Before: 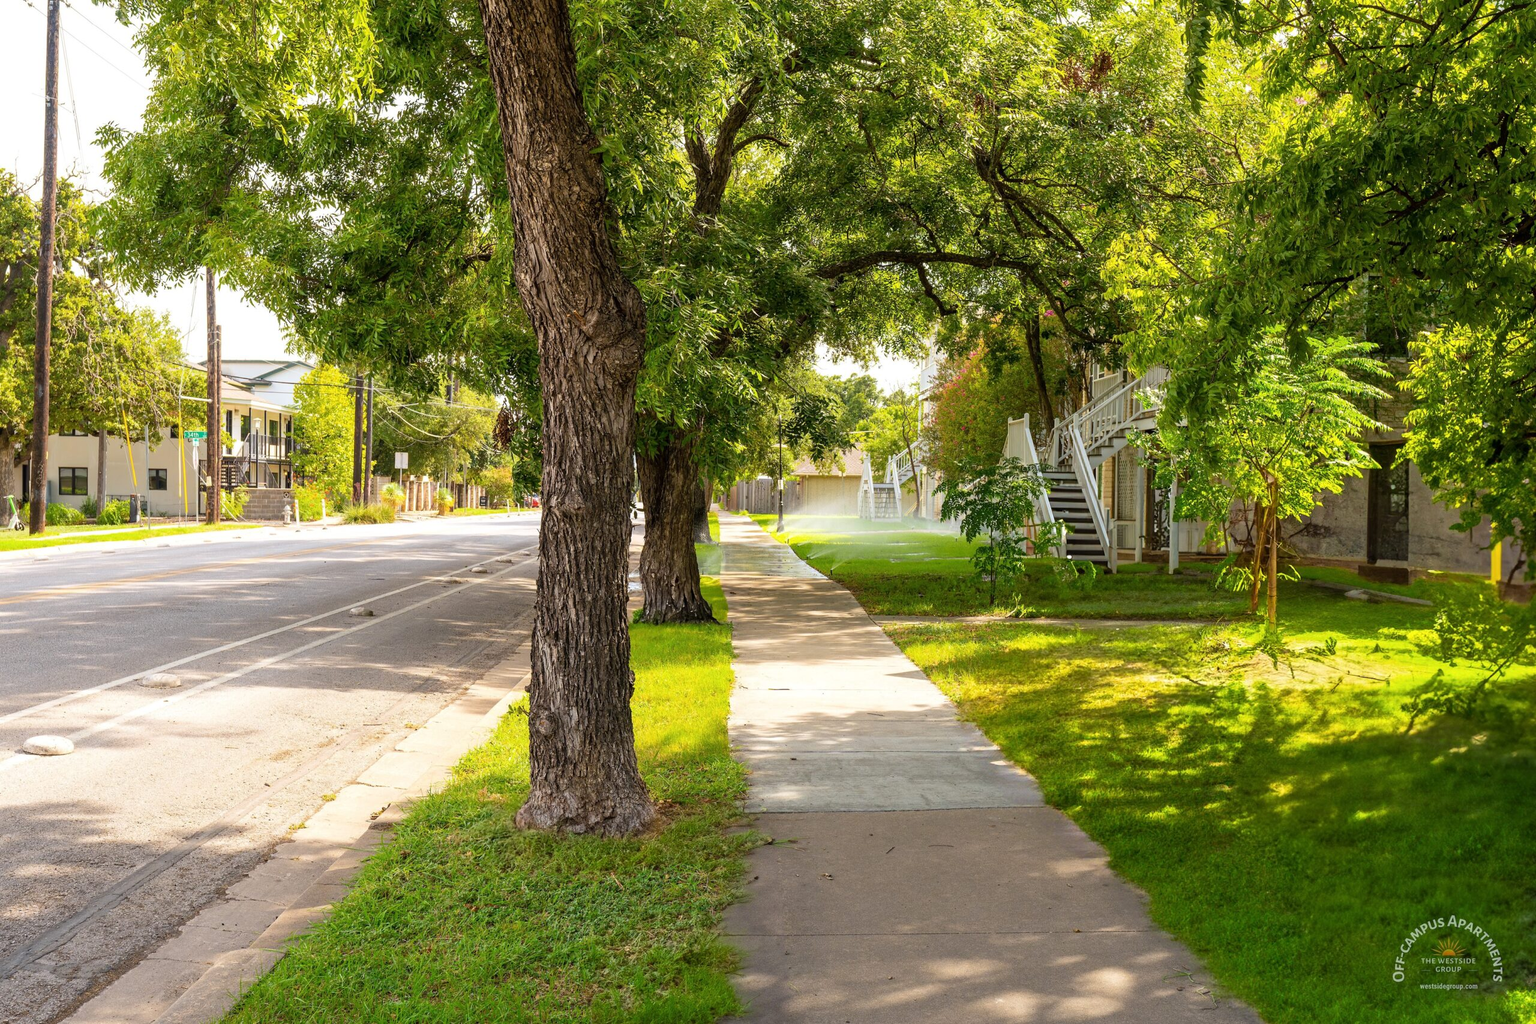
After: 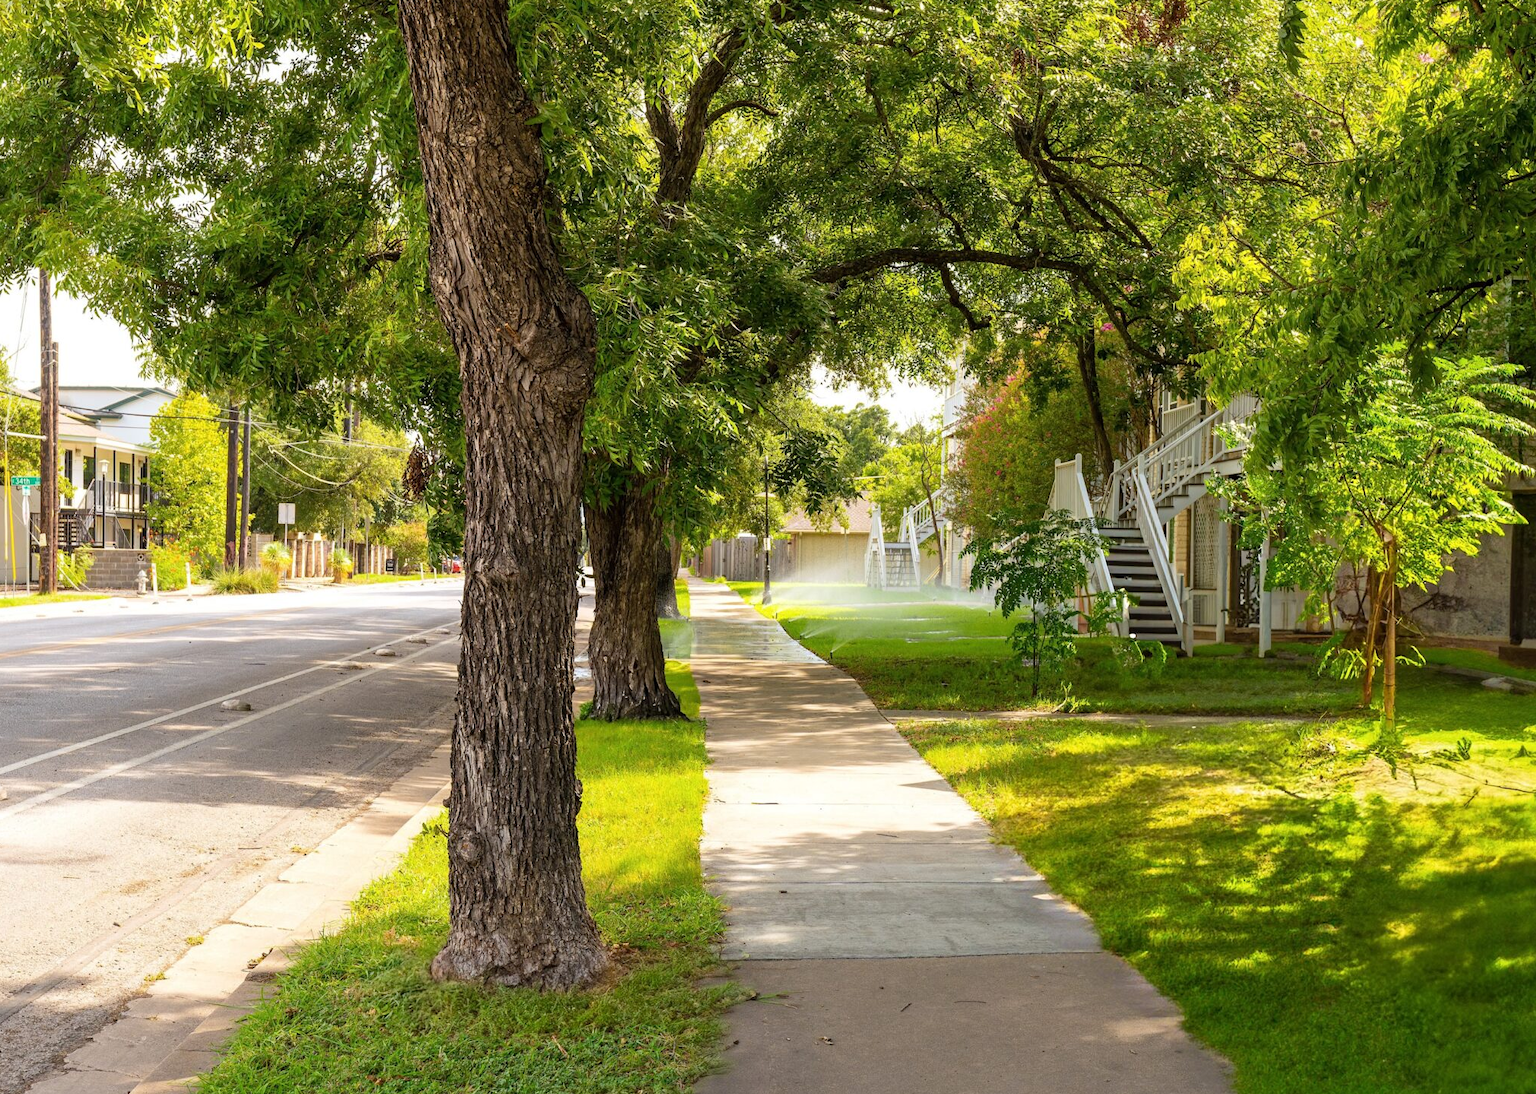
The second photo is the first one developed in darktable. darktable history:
crop: left 11.44%, top 5.409%, right 9.584%, bottom 10.201%
